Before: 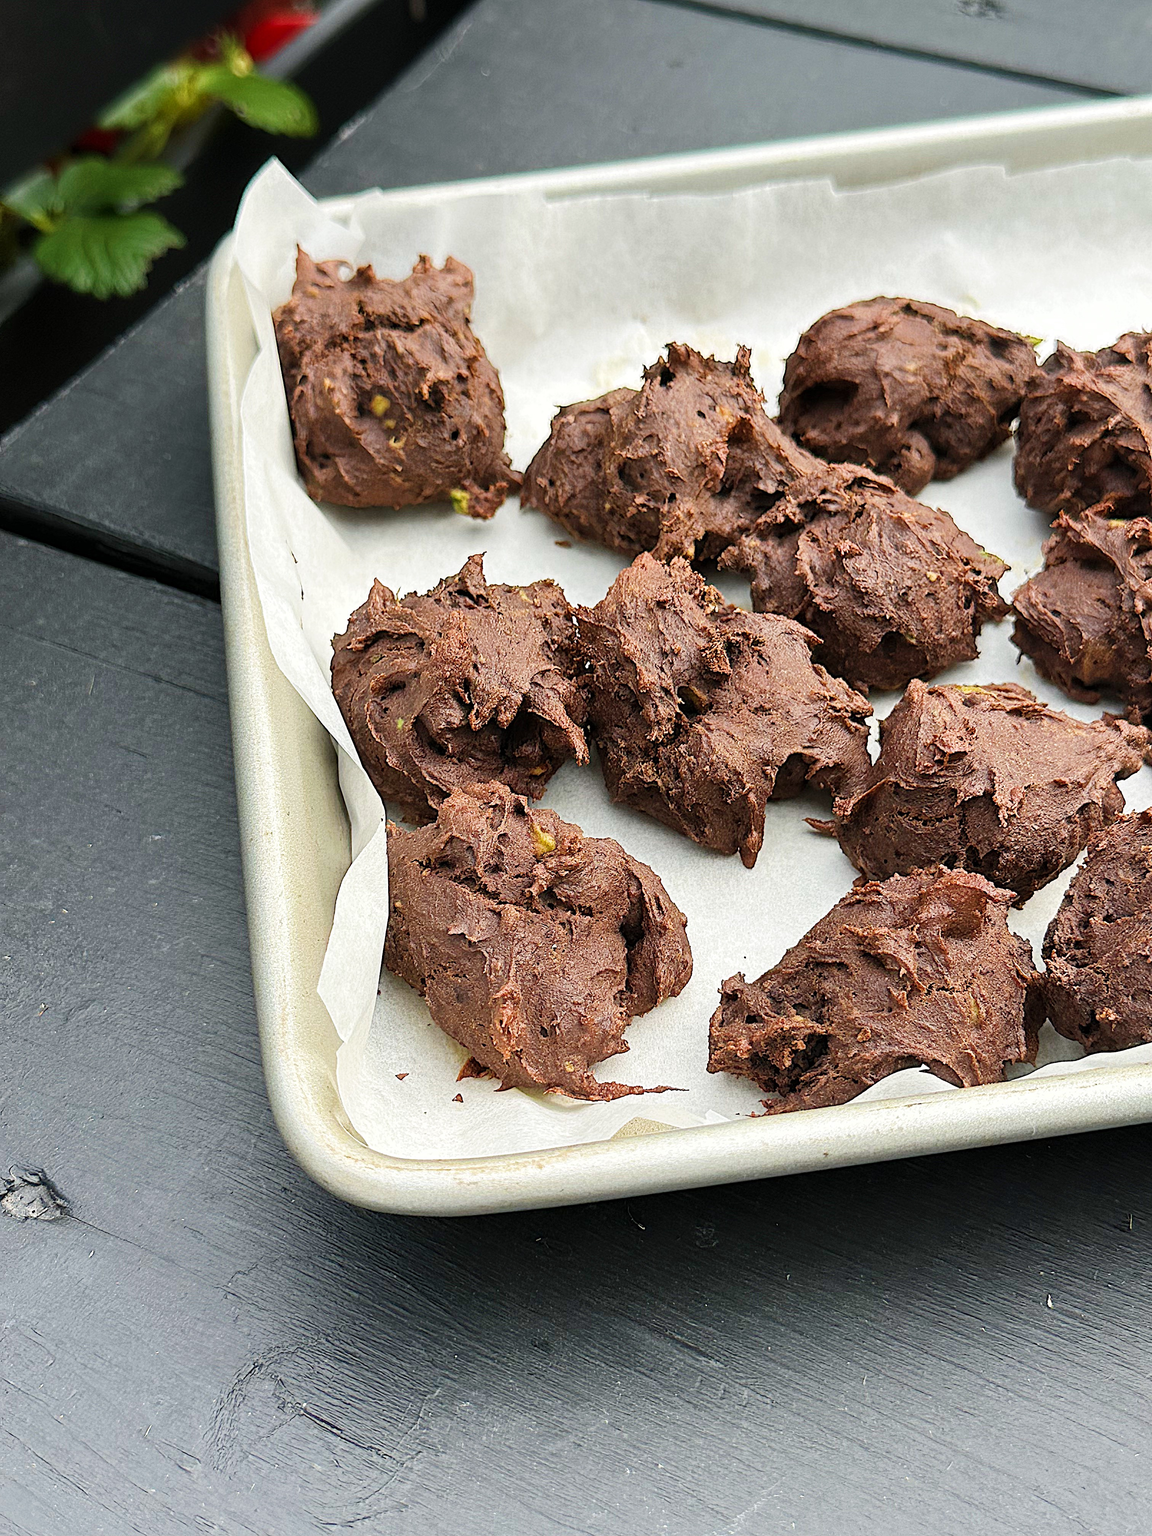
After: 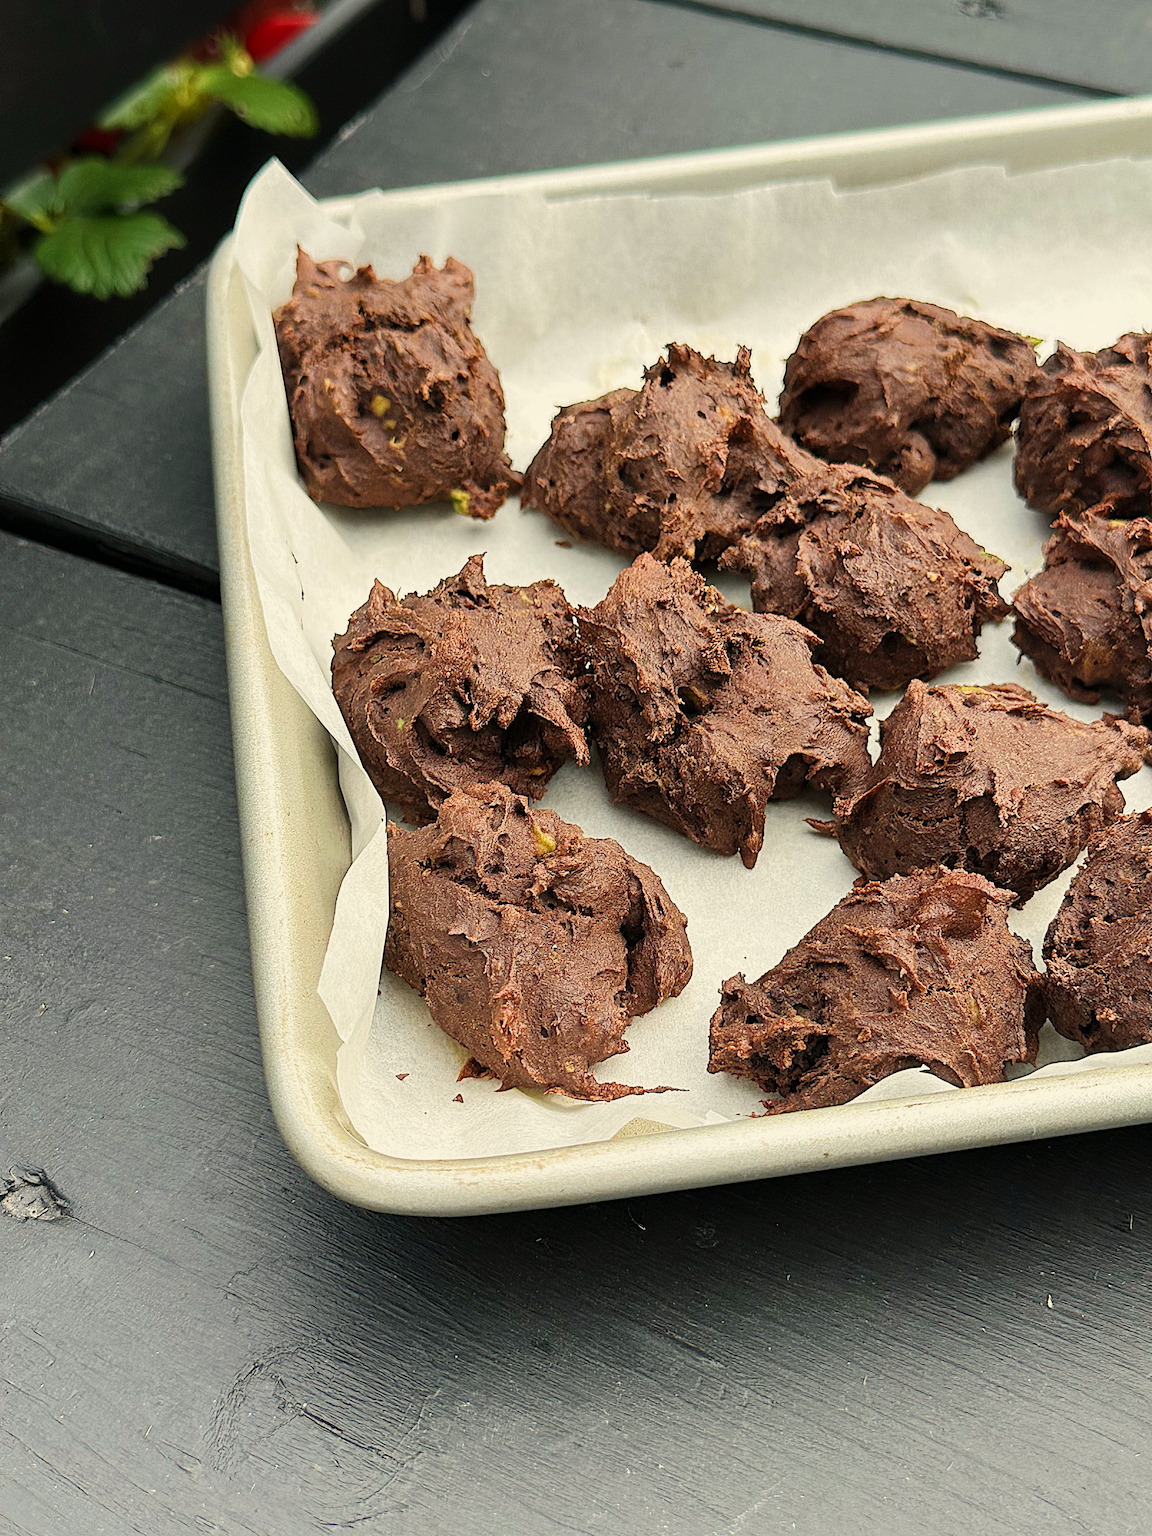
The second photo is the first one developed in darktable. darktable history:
exposure: exposure -0.157 EV, compensate highlight preservation false
tone equalizer: on, module defaults
white balance: red 1.029, blue 0.92
